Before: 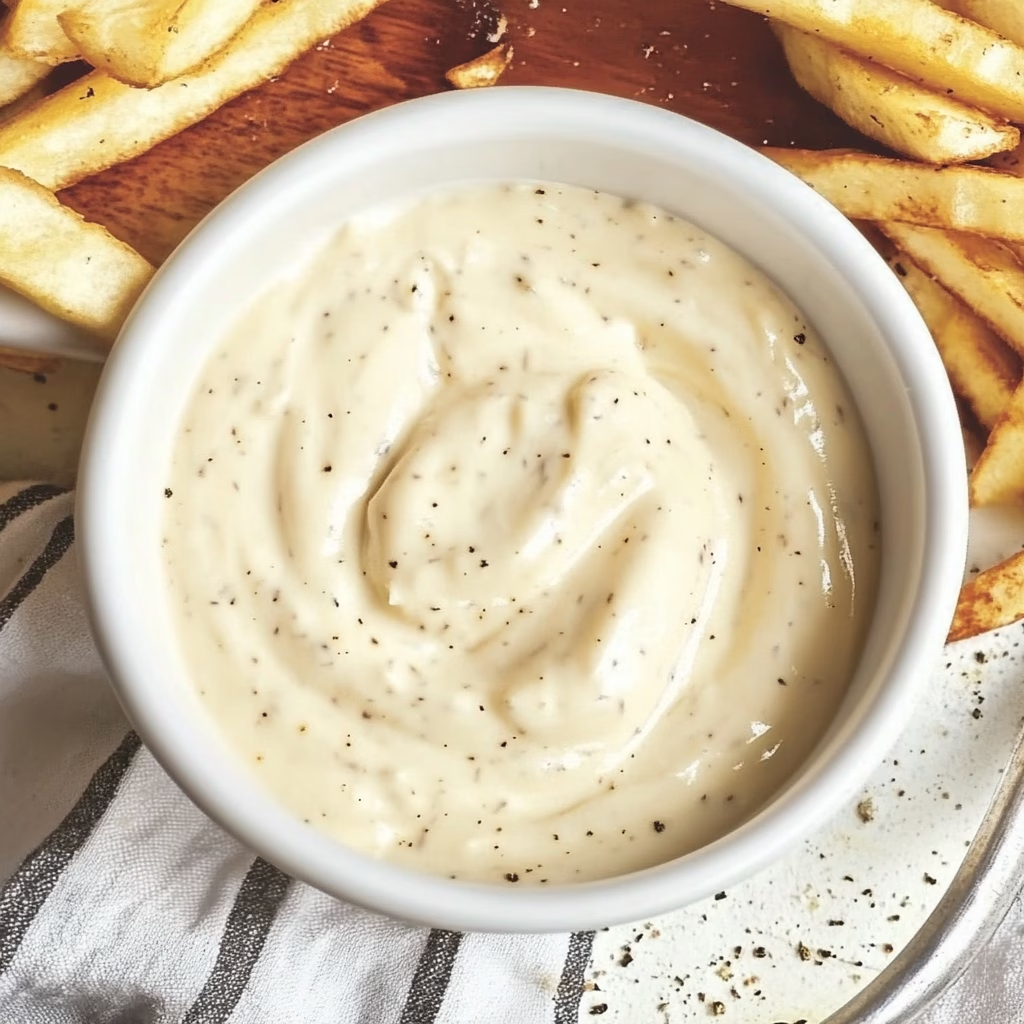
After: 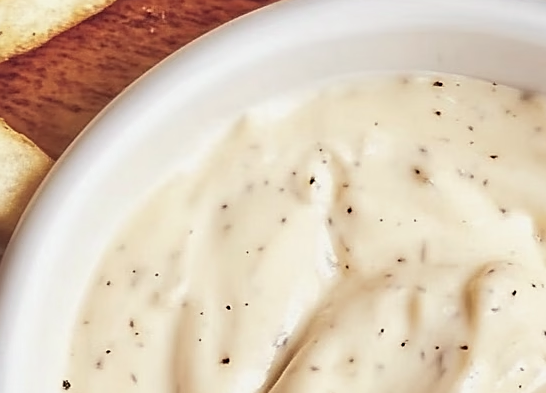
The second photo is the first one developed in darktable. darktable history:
crop: left 10.057%, top 10.623%, right 36.587%, bottom 50.979%
sharpen: amount 0.571
color balance rgb: power › luminance -7.958%, power › chroma 1.359%, power › hue 330.4°, perceptual saturation grading › global saturation 0.578%, global vibrance -17.487%, contrast -6.206%
